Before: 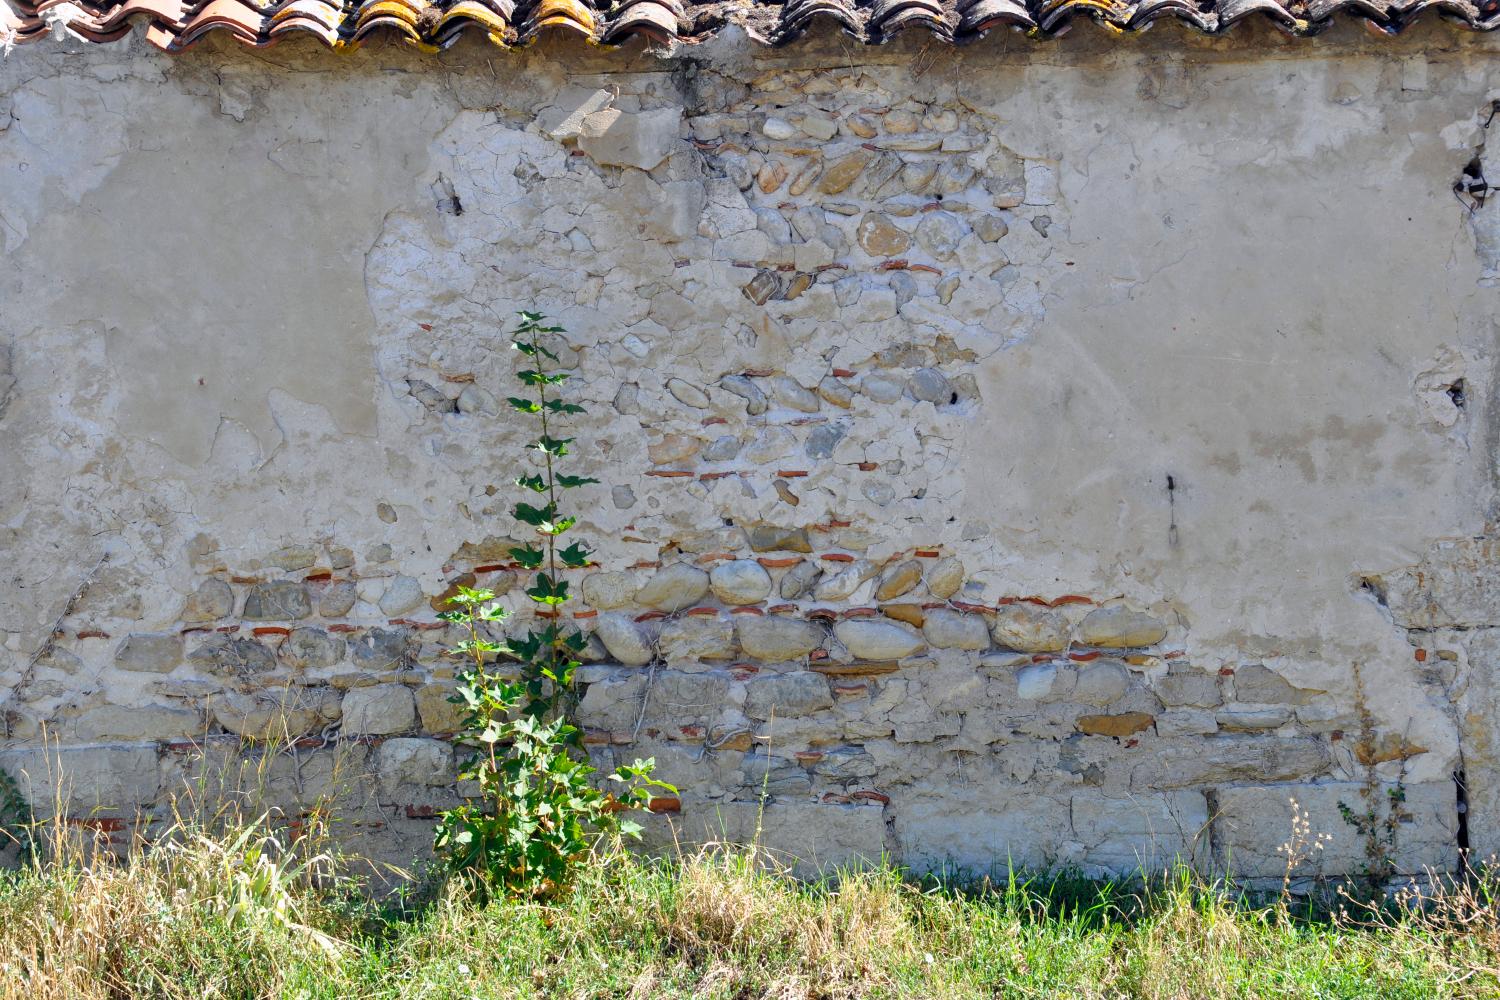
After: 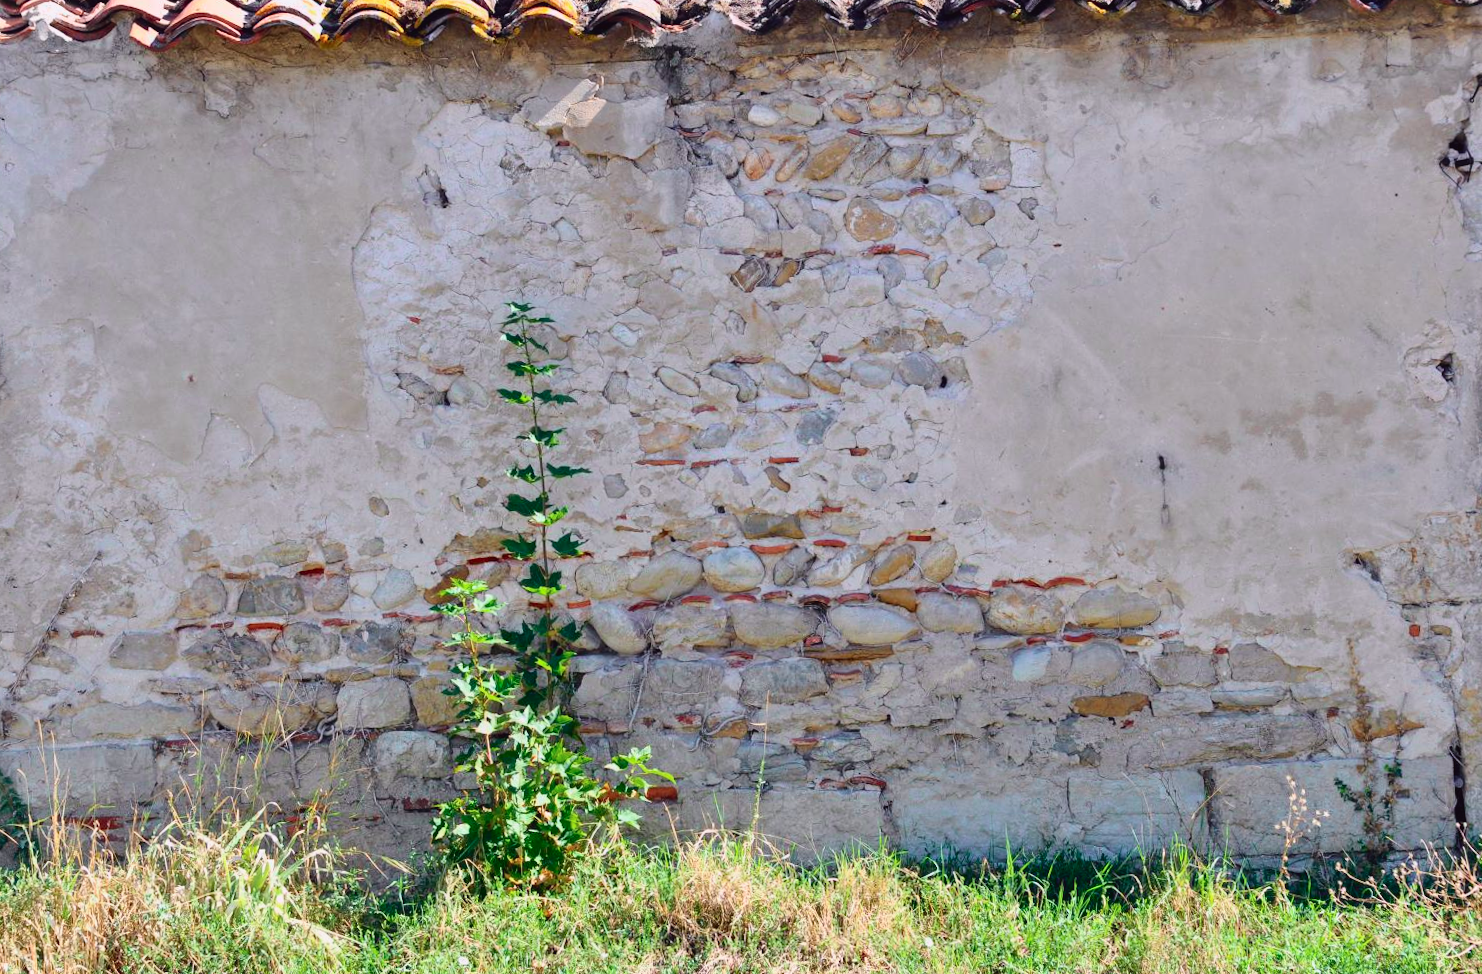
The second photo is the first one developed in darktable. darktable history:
tone curve: curves: ch0 [(0, 0.025) (0.15, 0.143) (0.452, 0.486) (0.751, 0.788) (1, 0.961)]; ch1 [(0, 0) (0.43, 0.408) (0.476, 0.469) (0.497, 0.507) (0.546, 0.571) (0.566, 0.607) (0.62, 0.657) (1, 1)]; ch2 [(0, 0) (0.386, 0.397) (0.505, 0.498) (0.547, 0.546) (0.579, 0.58) (1, 1)], color space Lab, independent channels, preserve colors none
rotate and perspective: rotation -1°, crop left 0.011, crop right 0.989, crop top 0.025, crop bottom 0.975
